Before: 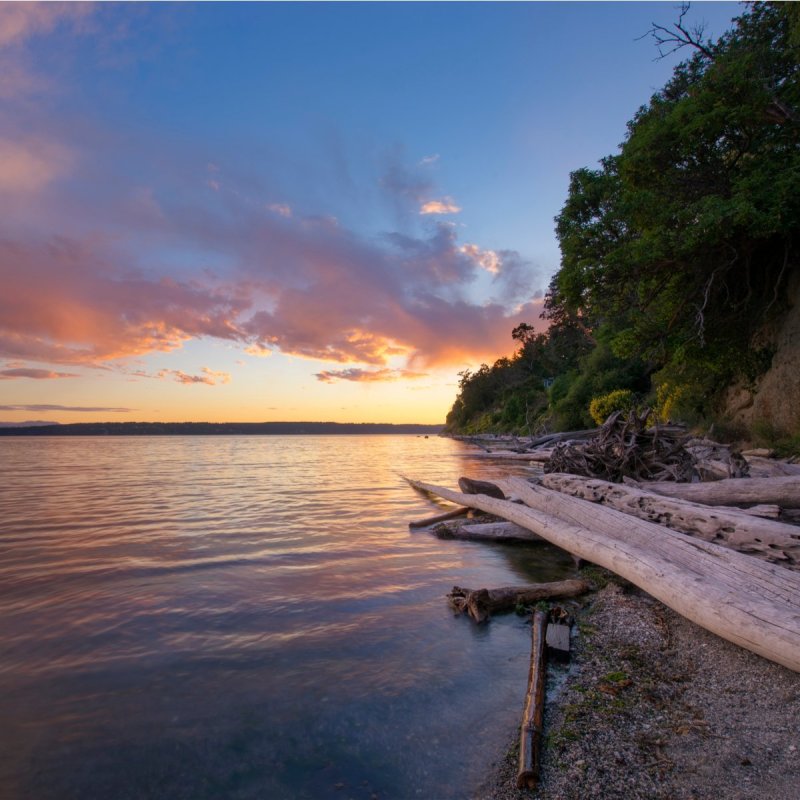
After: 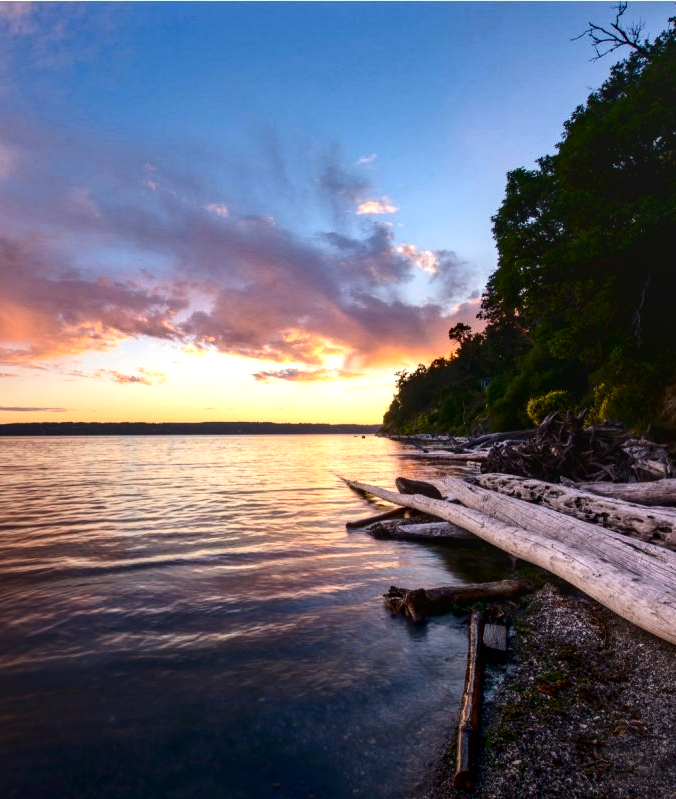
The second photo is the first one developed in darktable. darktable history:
tone curve: curves: ch0 [(0.016, 0.011) (0.21, 0.113) (0.515, 0.476) (0.78, 0.795) (1, 0.981)], color space Lab, independent channels, preserve colors none
local contrast: on, module defaults
crop: left 7.973%, right 7.467%
tone equalizer: -8 EV -0.775 EV, -7 EV -0.735 EV, -6 EV -0.566 EV, -5 EV -0.395 EV, -3 EV 0.394 EV, -2 EV 0.6 EV, -1 EV 0.701 EV, +0 EV 0.737 EV, edges refinement/feathering 500, mask exposure compensation -1.57 EV, preserve details no
exposure: black level correction 0.005, exposure 0.005 EV, compensate exposure bias true, compensate highlight preservation false
